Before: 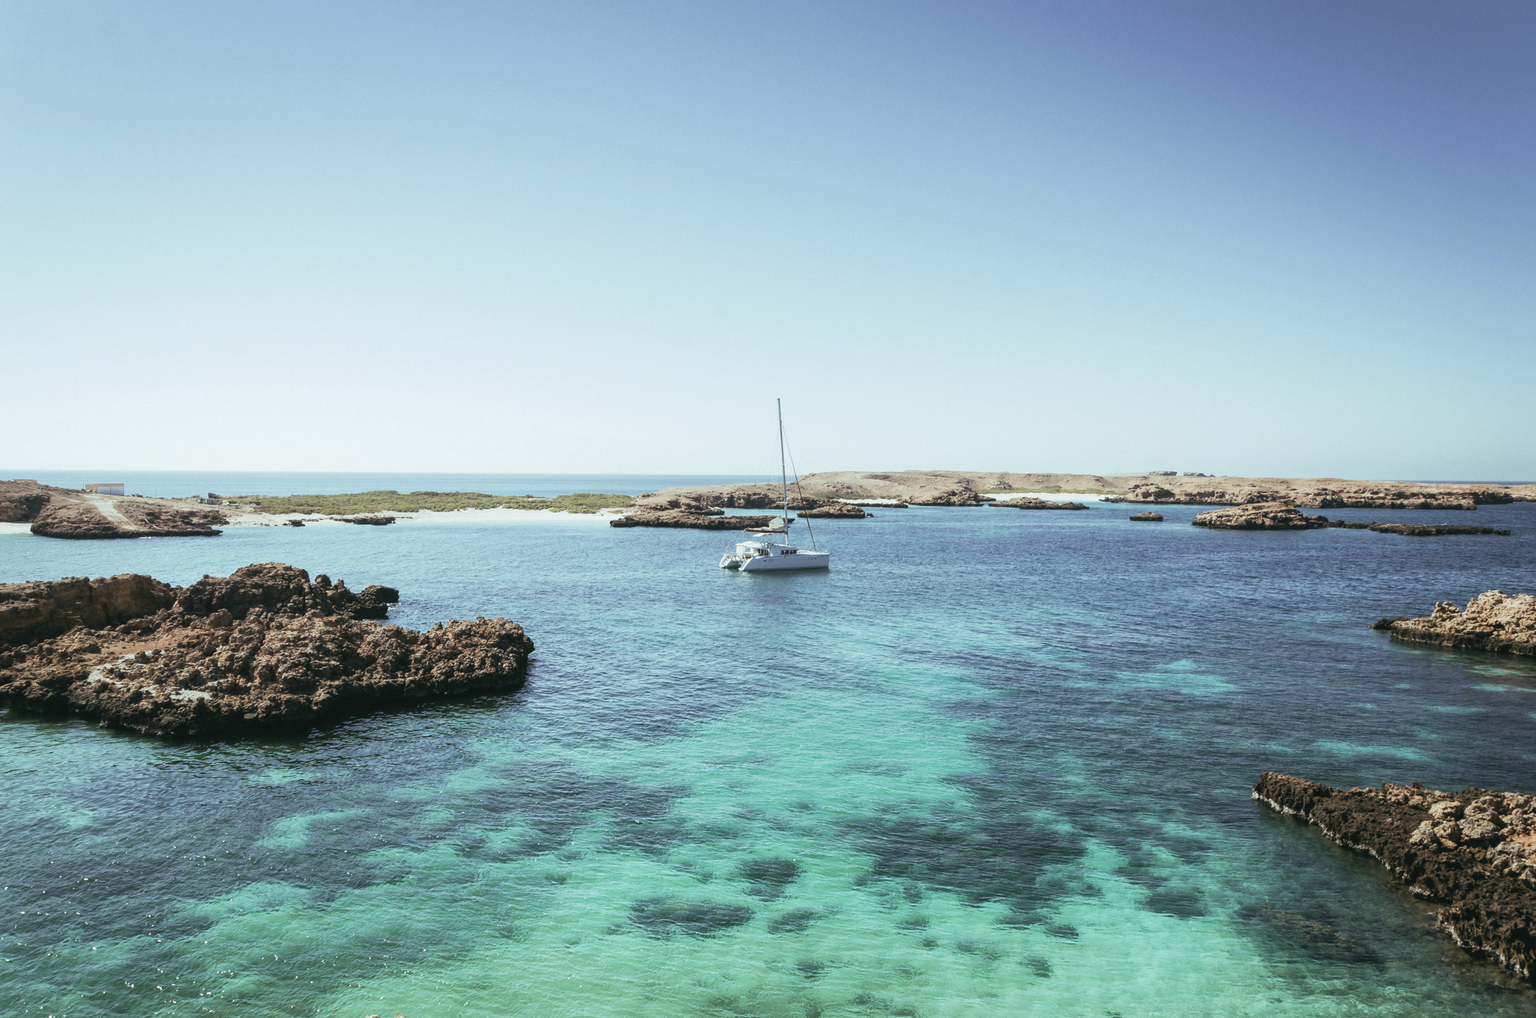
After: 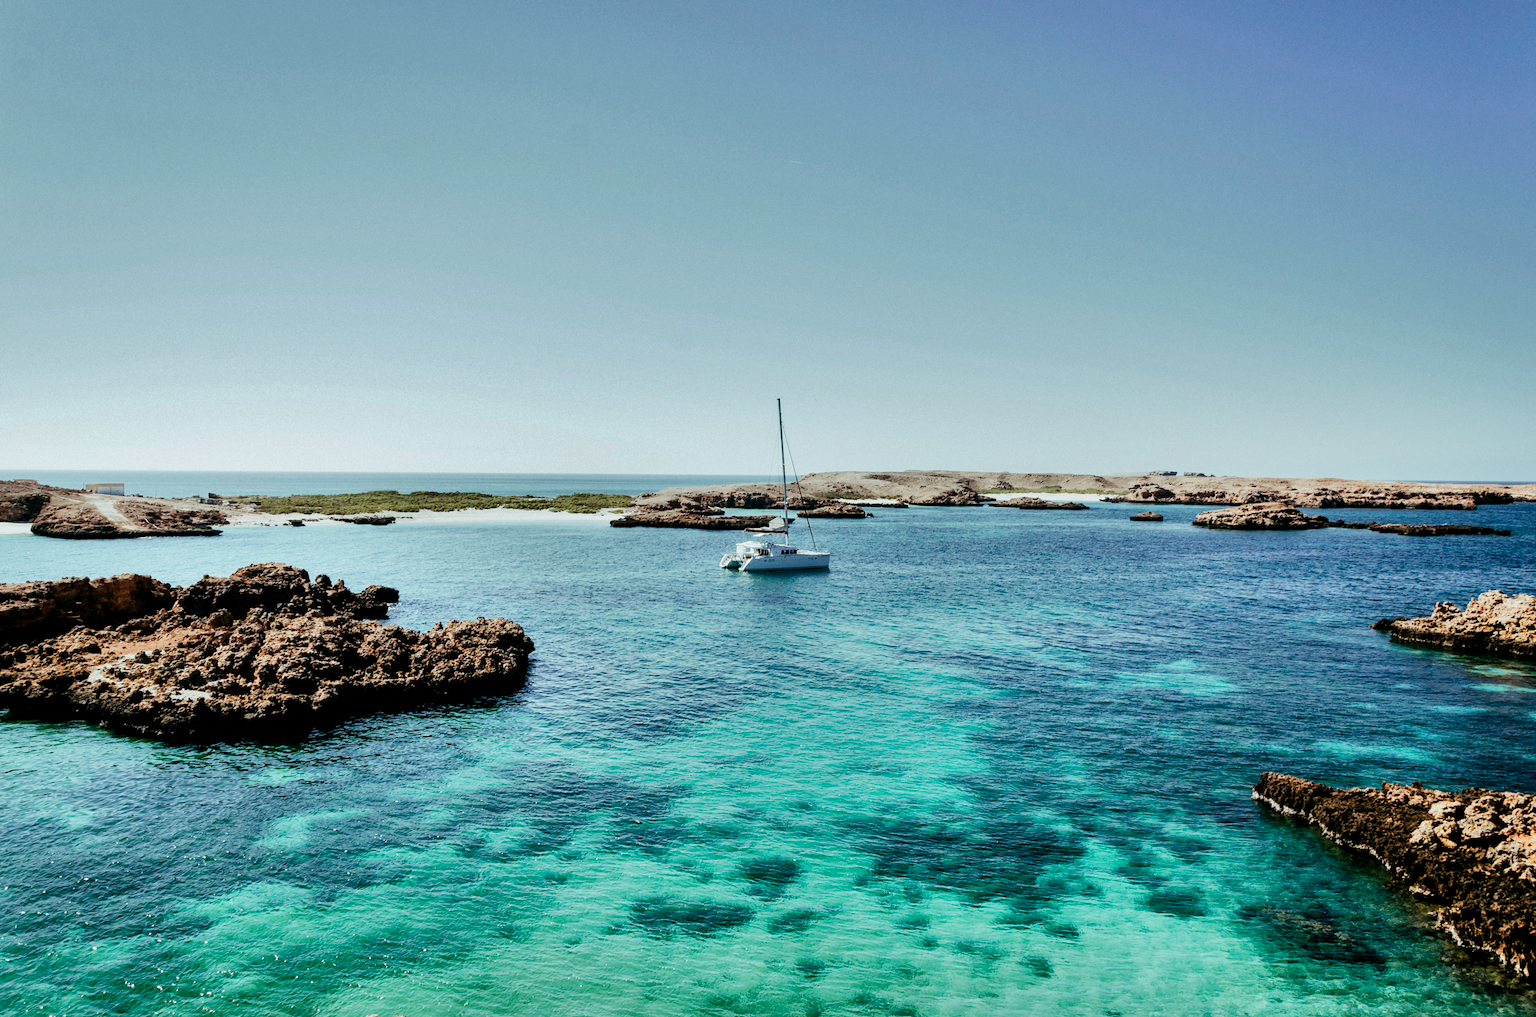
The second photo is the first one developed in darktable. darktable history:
exposure: black level correction 0.016, exposure -0.009 EV, compensate highlight preservation false
base curve: curves: ch0 [(0, 0) (0.472, 0.455) (1, 1)], preserve colors none
tone curve: curves: ch0 [(0, 0) (0.003, 0.002) (0.011, 0.006) (0.025, 0.012) (0.044, 0.021) (0.069, 0.027) (0.1, 0.035) (0.136, 0.06) (0.177, 0.108) (0.224, 0.173) (0.277, 0.26) (0.335, 0.353) (0.399, 0.453) (0.468, 0.555) (0.543, 0.641) (0.623, 0.724) (0.709, 0.792) (0.801, 0.857) (0.898, 0.918) (1, 1)], preserve colors none
shadows and highlights: white point adjustment 0.1, highlights -70, soften with gaussian
